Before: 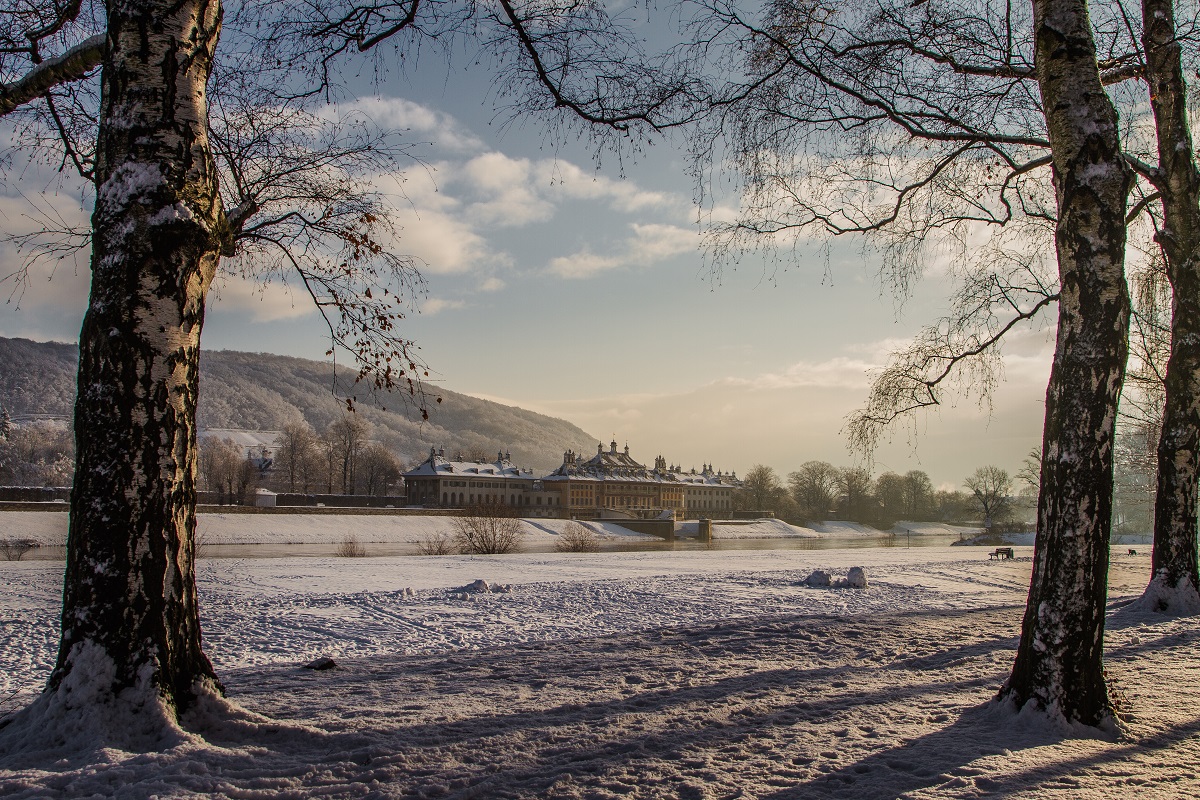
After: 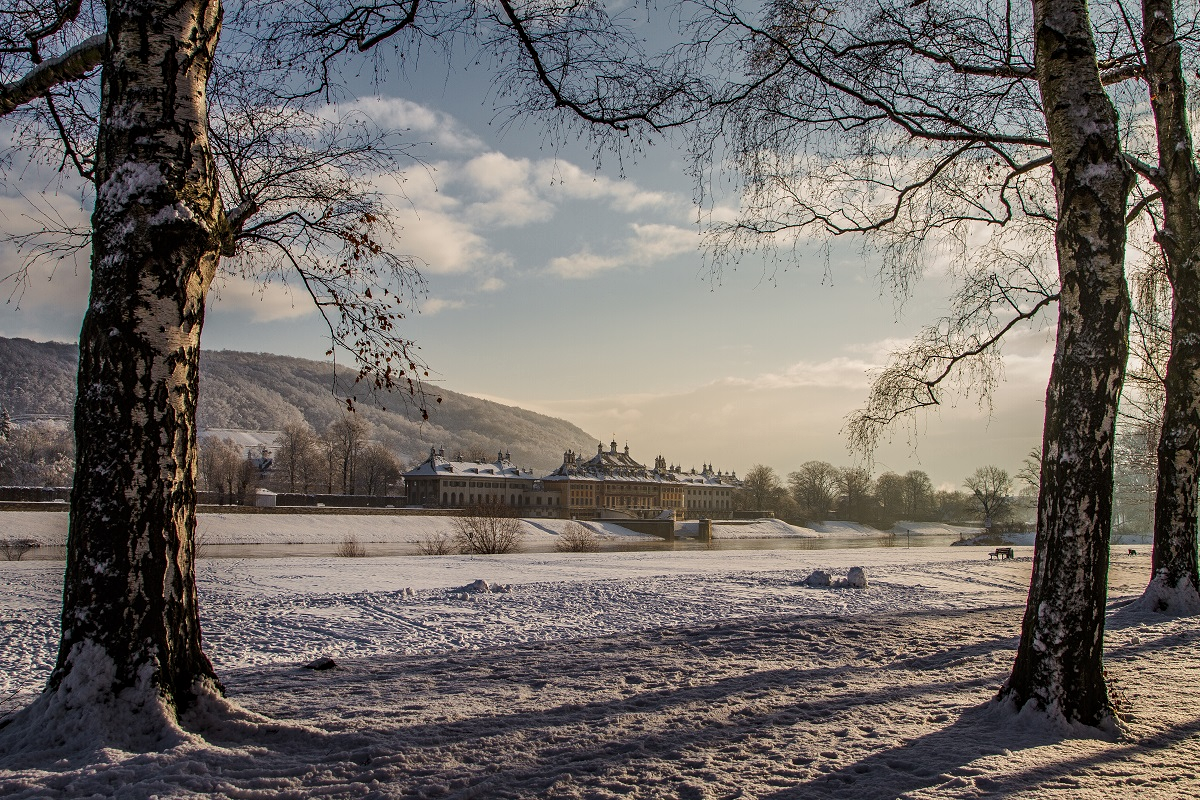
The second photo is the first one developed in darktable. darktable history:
contrast equalizer: y [[0.5, 0.542, 0.583, 0.625, 0.667, 0.708], [0.5 ×6], [0.5 ×6], [0 ×6], [0 ×6]], mix 0.196
